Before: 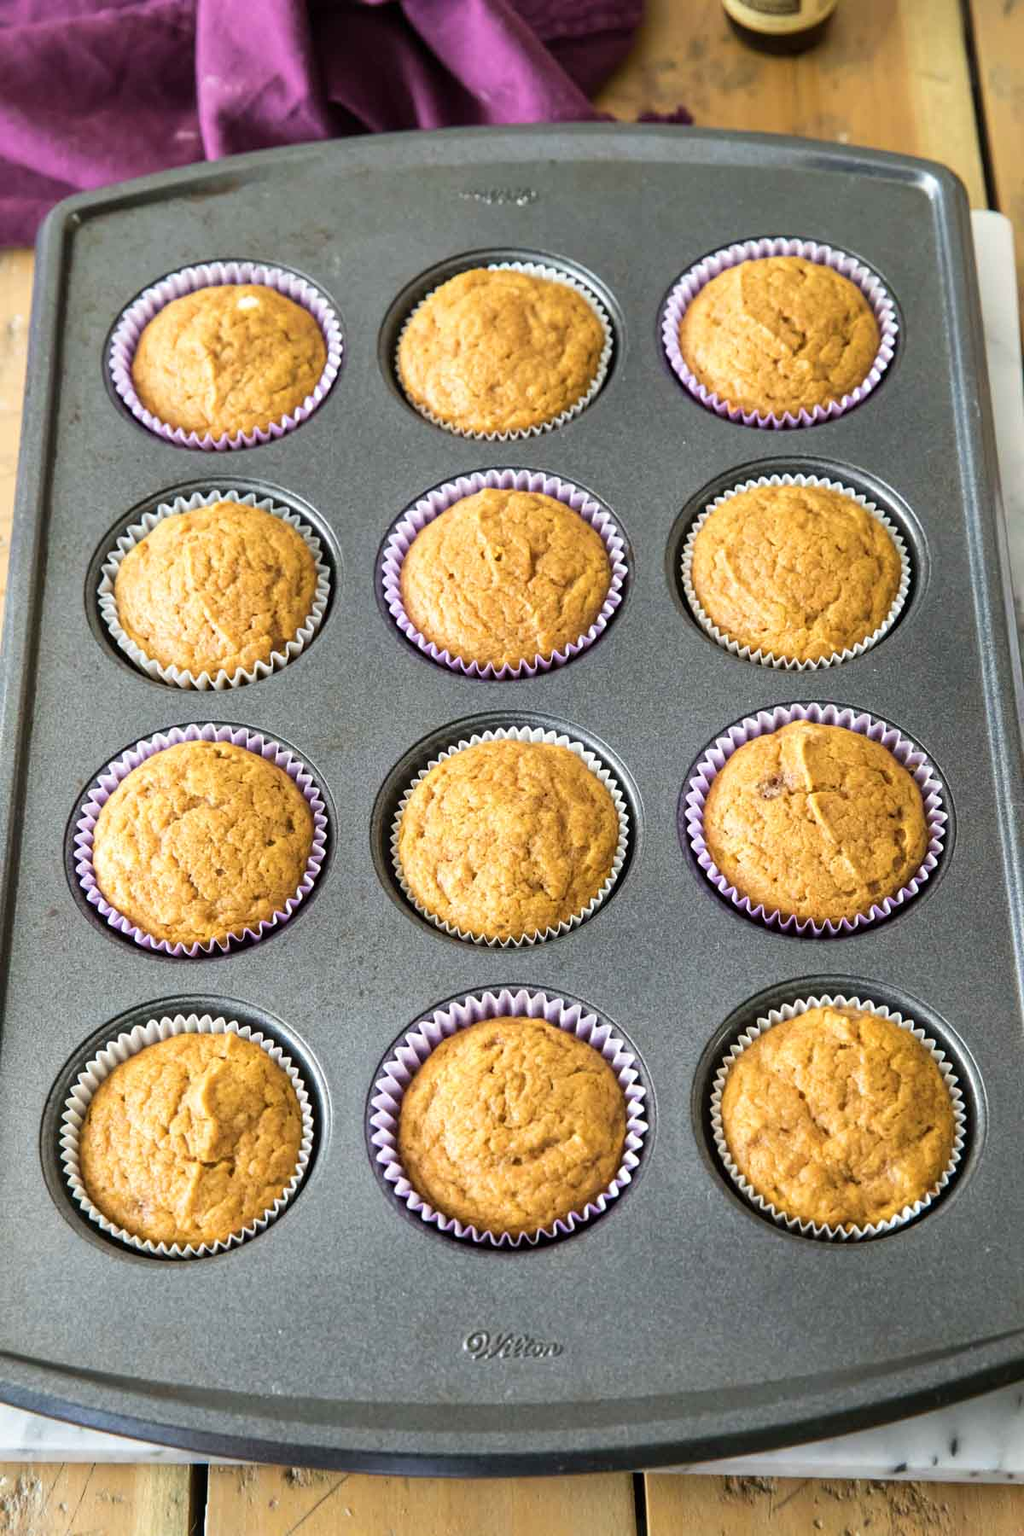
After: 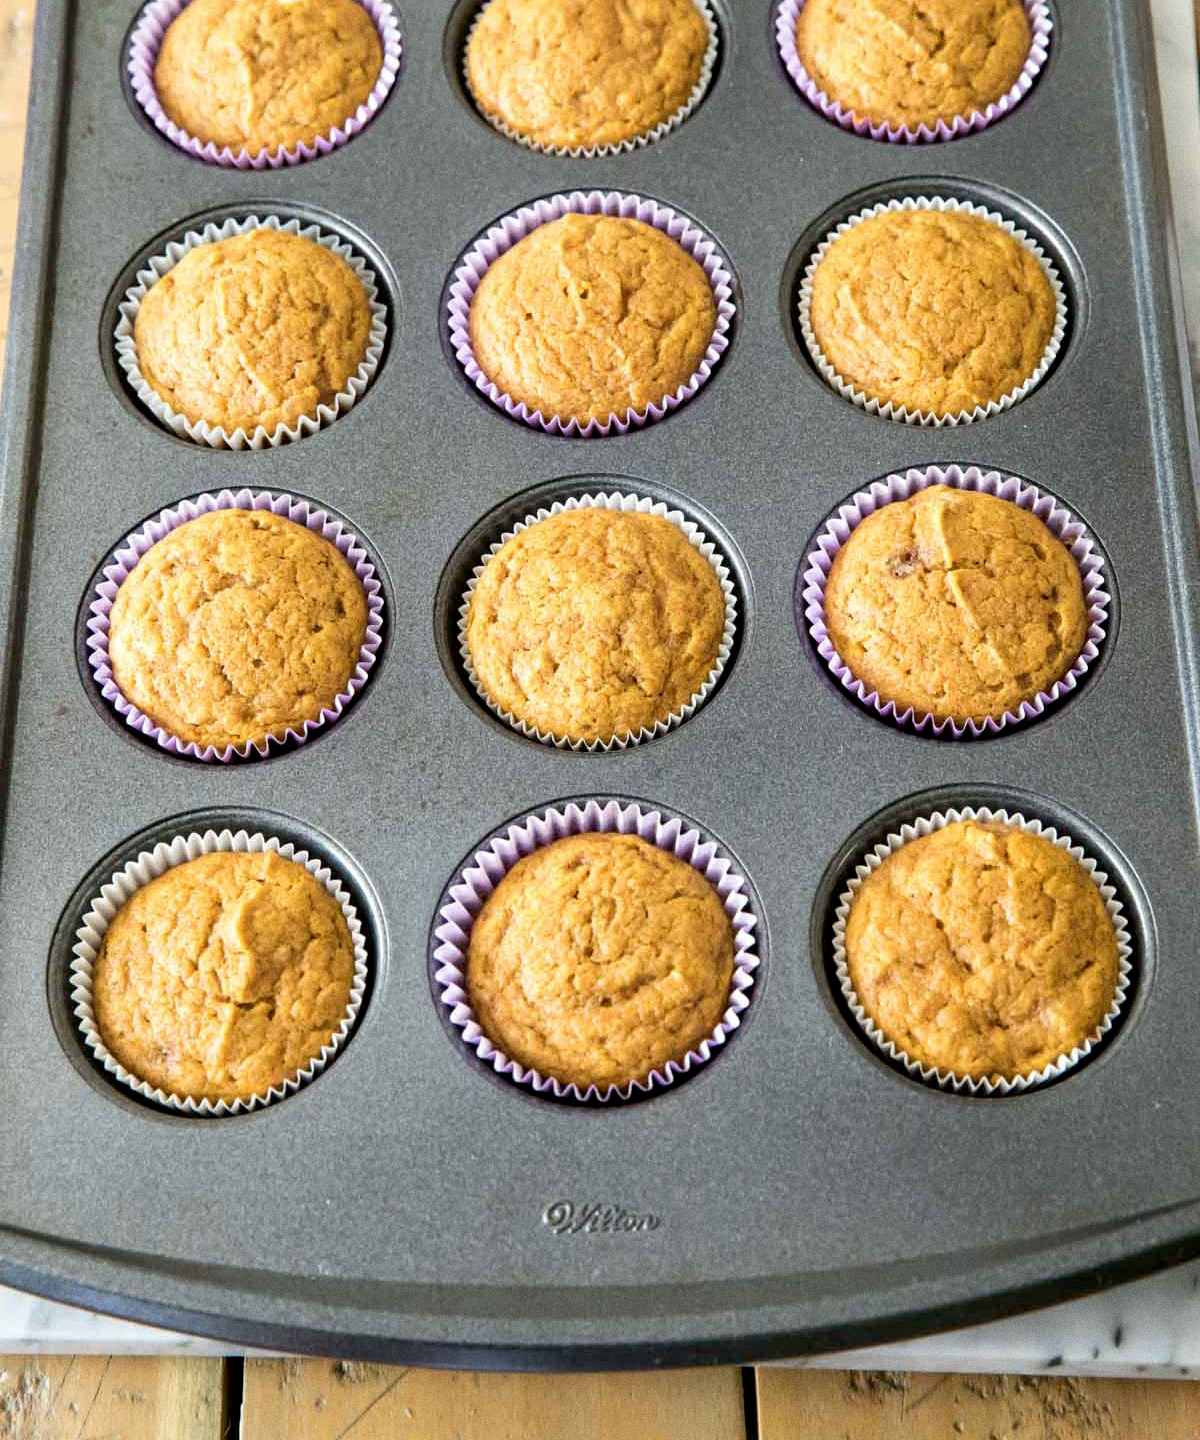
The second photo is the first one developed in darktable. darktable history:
crop and rotate: top 19.998%
grain: on, module defaults
exposure: black level correction 0.005, exposure 0.001 EV, compensate highlight preservation false
